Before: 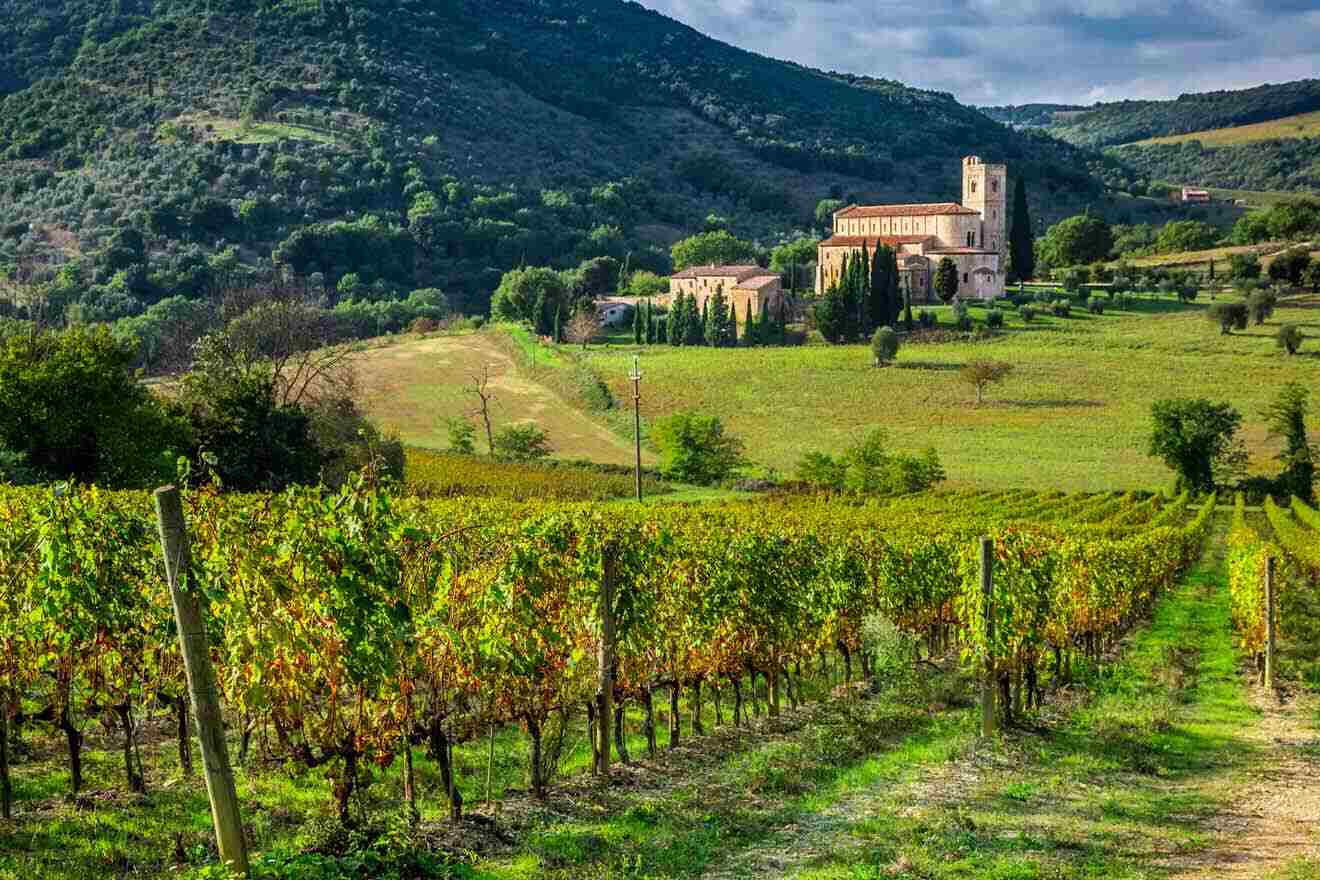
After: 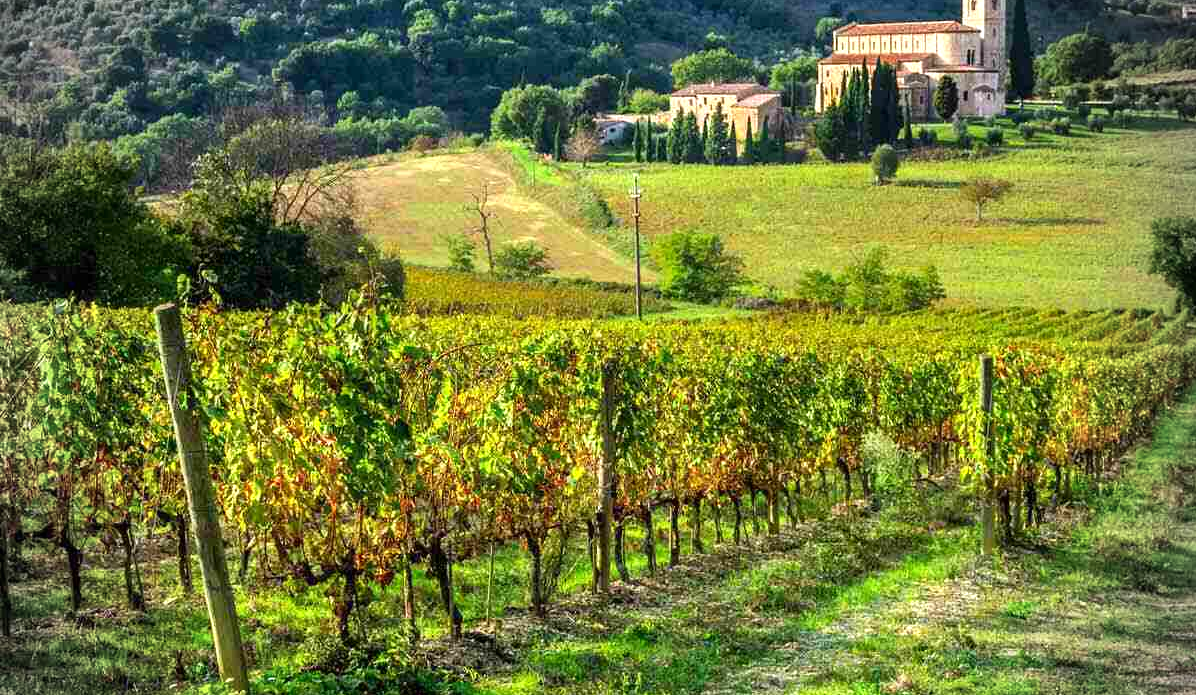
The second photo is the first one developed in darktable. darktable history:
crop: top 20.701%, right 9.332%, bottom 0.23%
vignetting: fall-off start 73.6%, brightness -0.441, saturation -0.69, dithering 16-bit output
exposure: exposure 0.558 EV, compensate exposure bias true, compensate highlight preservation false
